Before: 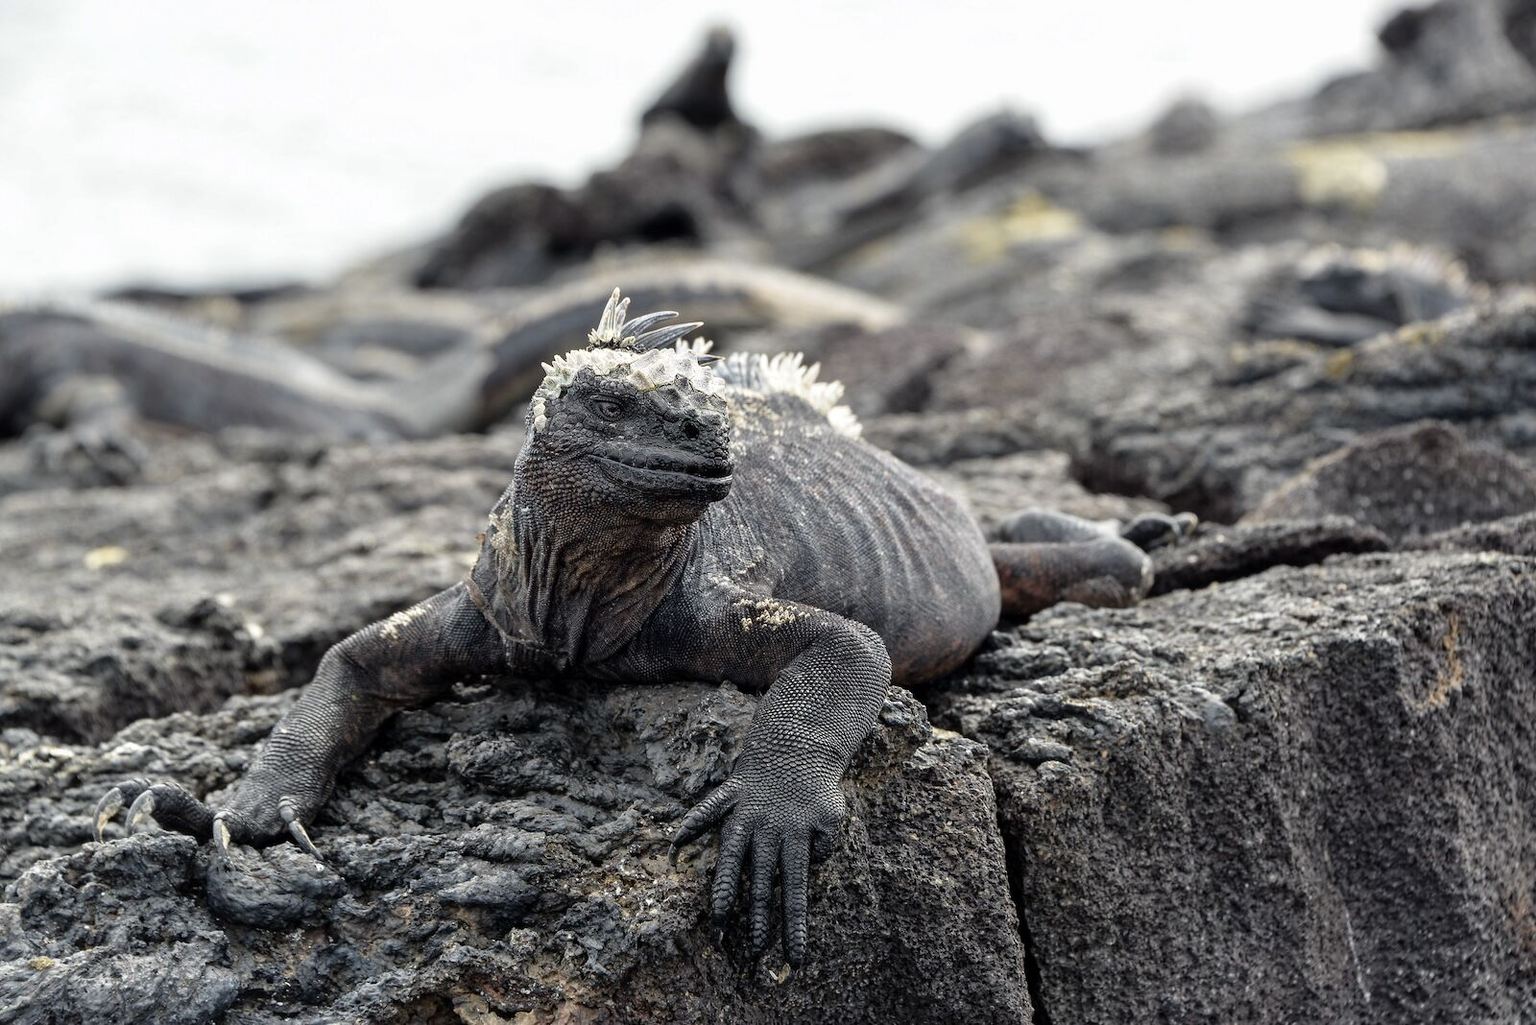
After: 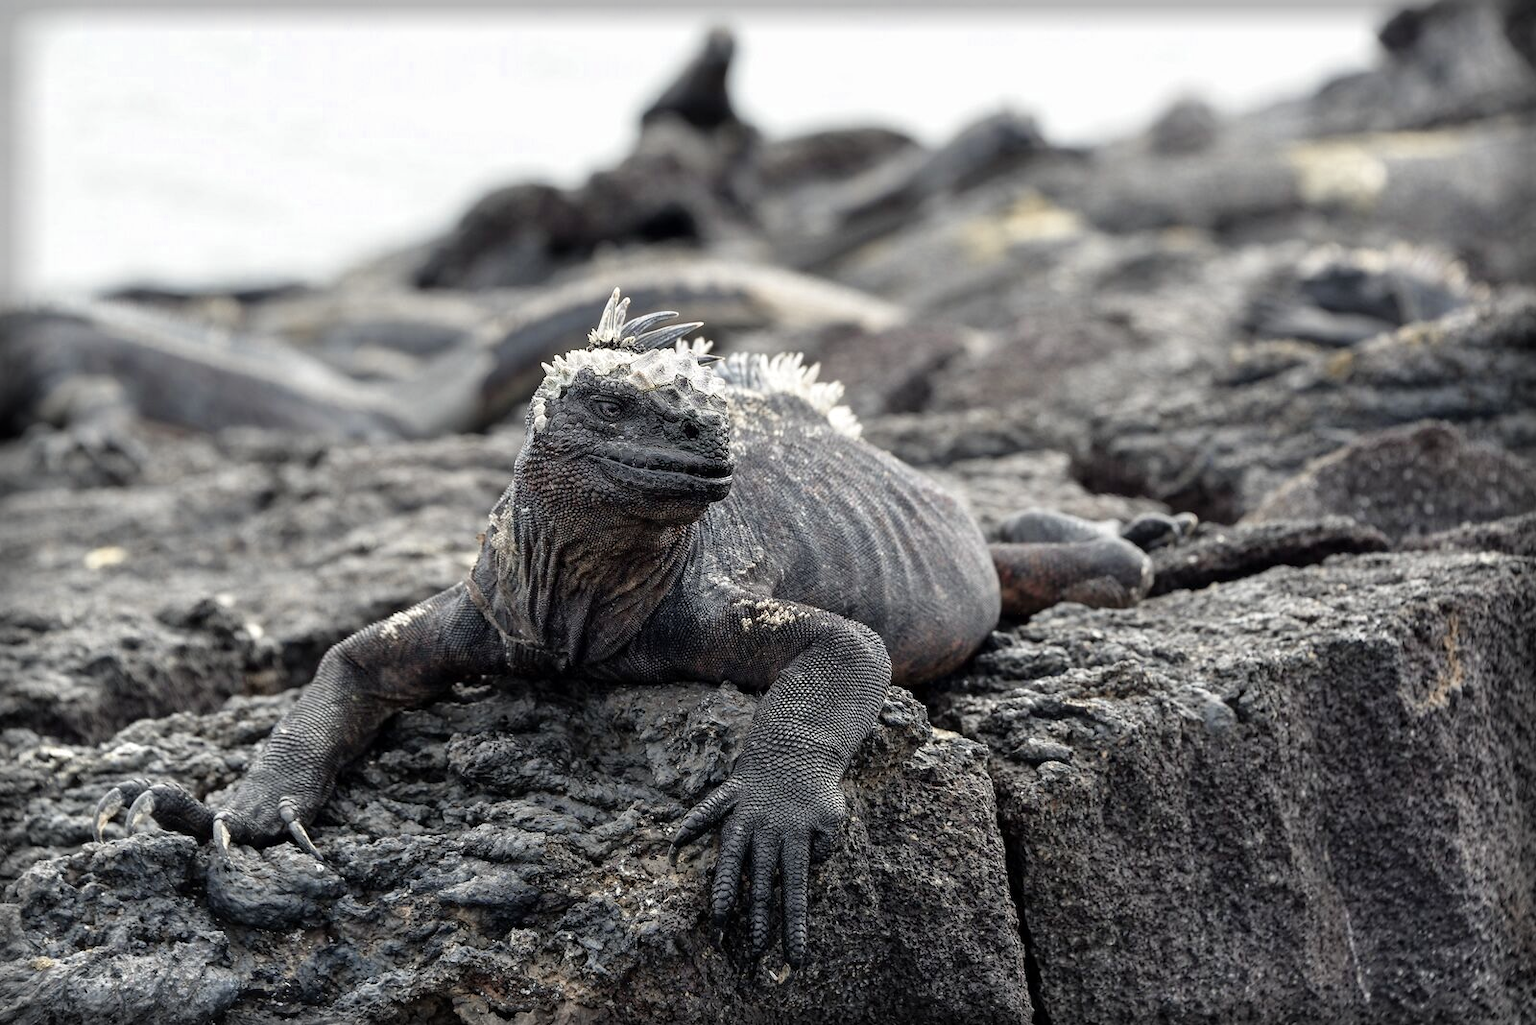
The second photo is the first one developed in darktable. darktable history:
vignetting: fall-off start 93.68%, fall-off radius 5.35%, automatic ratio true, width/height ratio 1.331, shape 0.042
color zones: curves: ch0 [(0, 0.473) (0.001, 0.473) (0.226, 0.548) (0.4, 0.589) (0.525, 0.54) (0.728, 0.403) (0.999, 0.473) (1, 0.473)]; ch1 [(0, 0.619) (0.001, 0.619) (0.234, 0.388) (0.4, 0.372) (0.528, 0.422) (0.732, 0.53) (0.999, 0.619) (1, 0.619)]; ch2 [(0, 0.547) (0.001, 0.547) (0.226, 0.45) (0.4, 0.525) (0.525, 0.585) (0.8, 0.511) (0.999, 0.547) (1, 0.547)]
